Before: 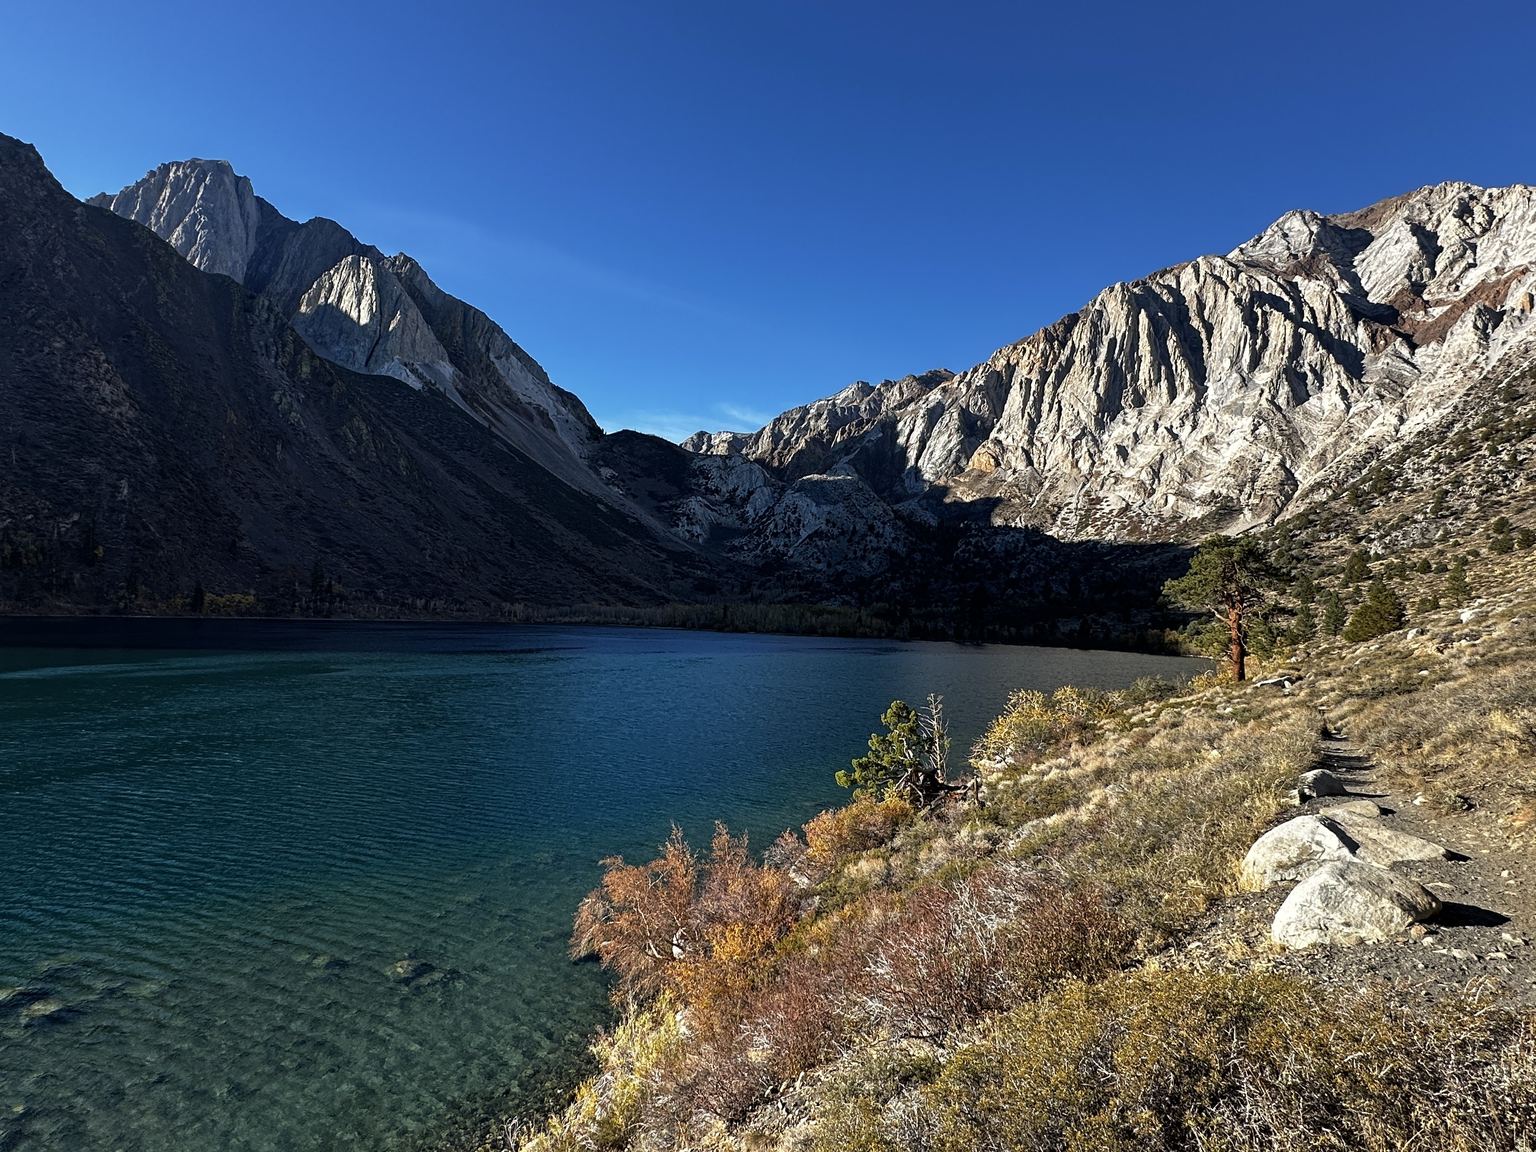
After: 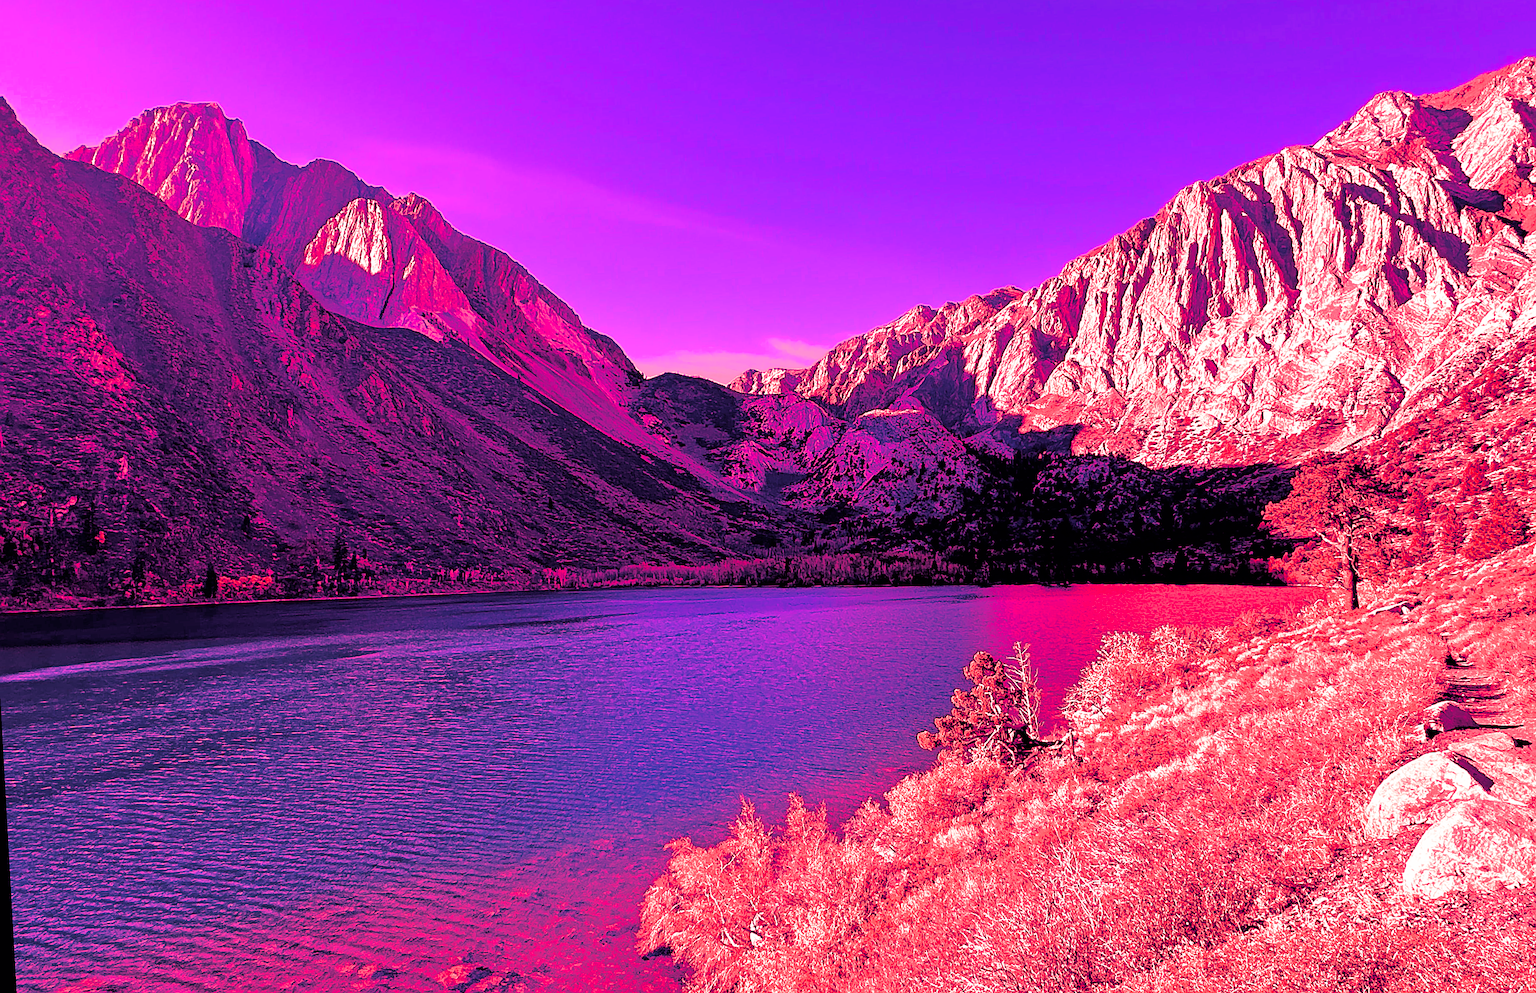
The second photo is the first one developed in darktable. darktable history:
white balance: red 4.26, blue 1.802
tone equalizer: -7 EV 0.15 EV, -6 EV 0.6 EV, -5 EV 1.15 EV, -4 EV 1.33 EV, -3 EV 1.15 EV, -2 EV 0.6 EV, -1 EV 0.15 EV, mask exposure compensation -0.5 EV
filmic rgb: black relative exposure -7.15 EV, white relative exposure 5.36 EV, hardness 3.02, color science v6 (2022)
crop and rotate: left 2.425%, top 11.305%, right 9.6%, bottom 15.08%
contrast brightness saturation: contrast 0.13, brightness -0.05, saturation 0.16
sharpen: on, module defaults
rotate and perspective: rotation -3.18°, automatic cropping off
split-toning: shadows › hue 255.6°, shadows › saturation 0.66, highlights › hue 43.2°, highlights › saturation 0.68, balance -50.1
